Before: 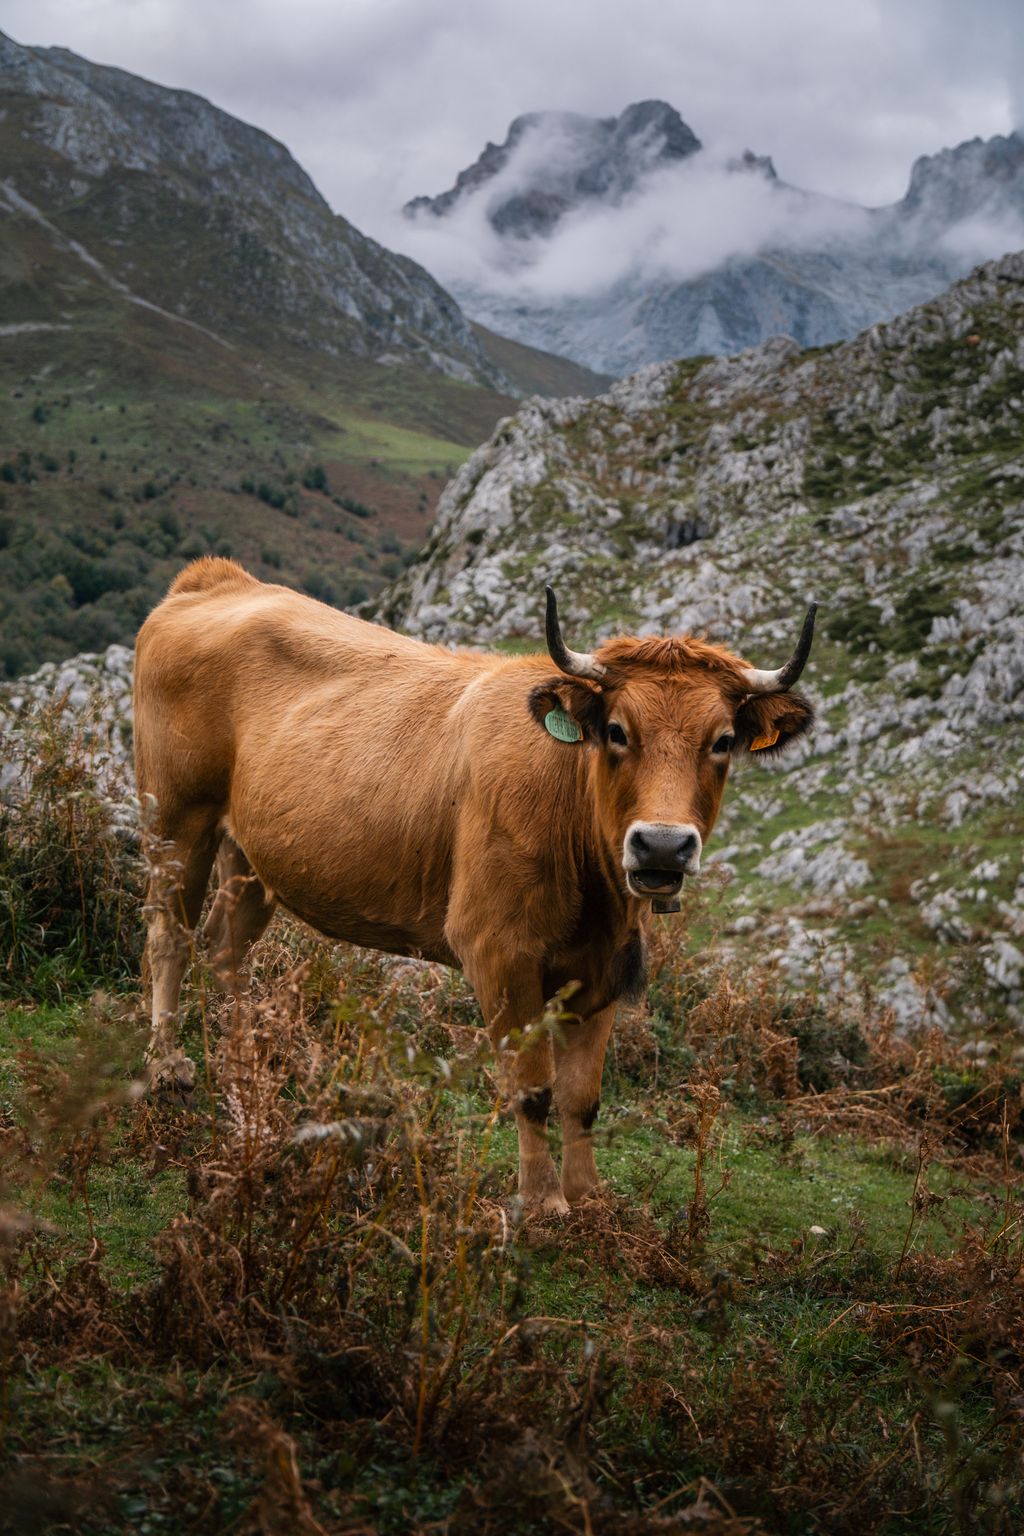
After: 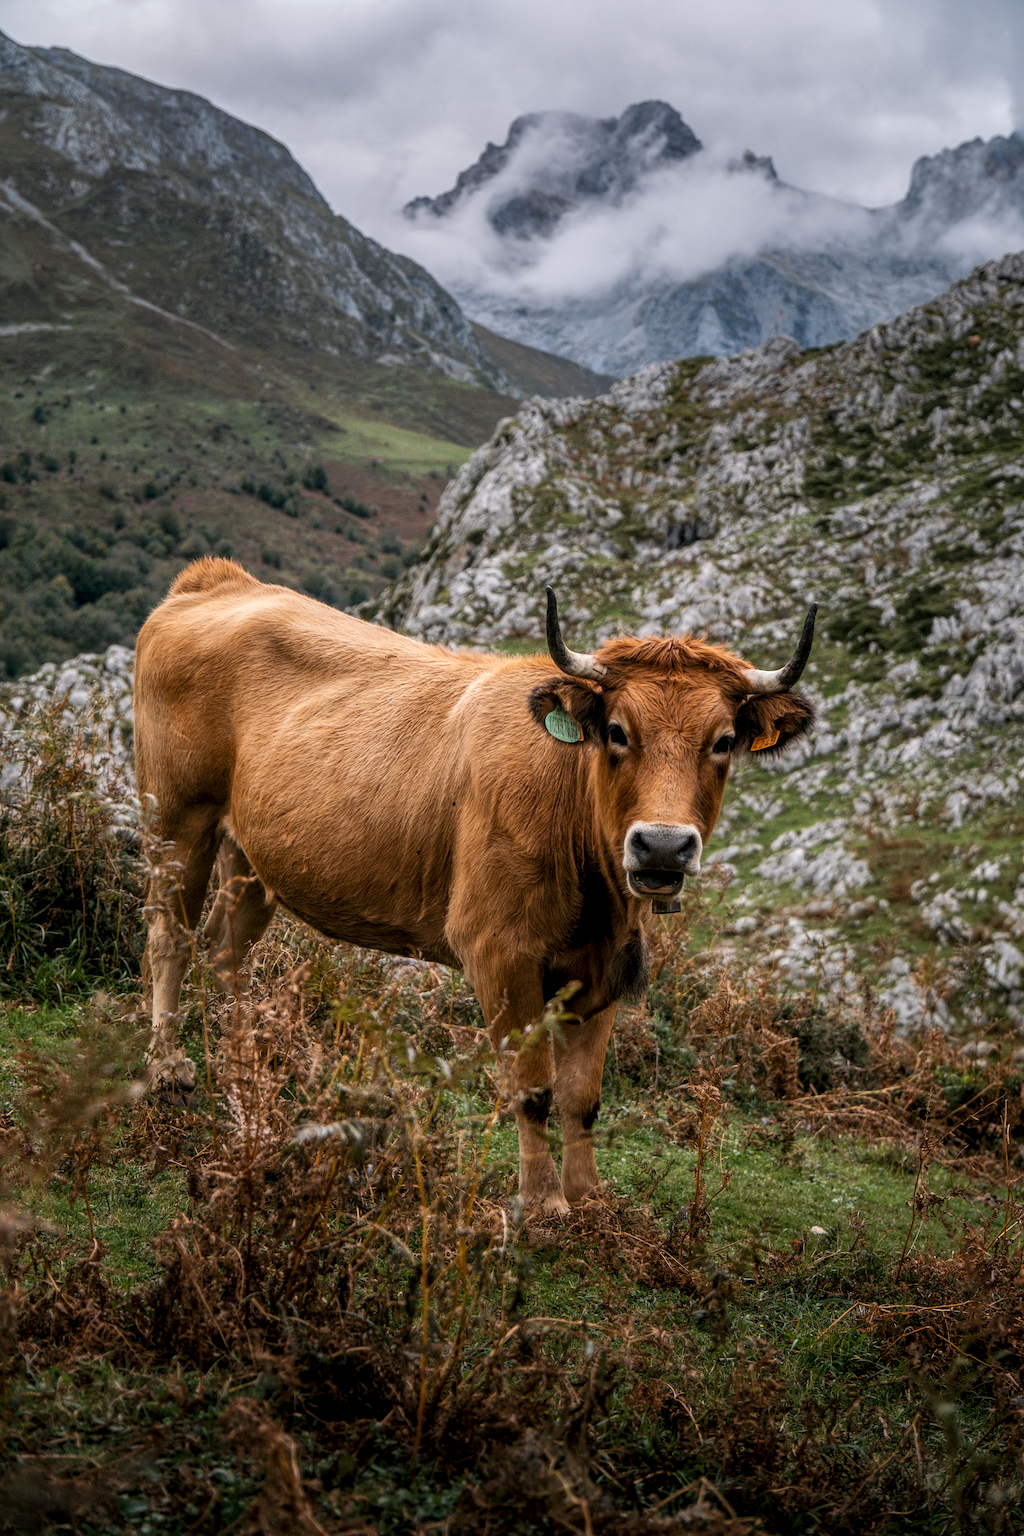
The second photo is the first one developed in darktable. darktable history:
sharpen: on, module defaults
local contrast: highlights 99%, shadows 86%, detail 160%, midtone range 0.2
